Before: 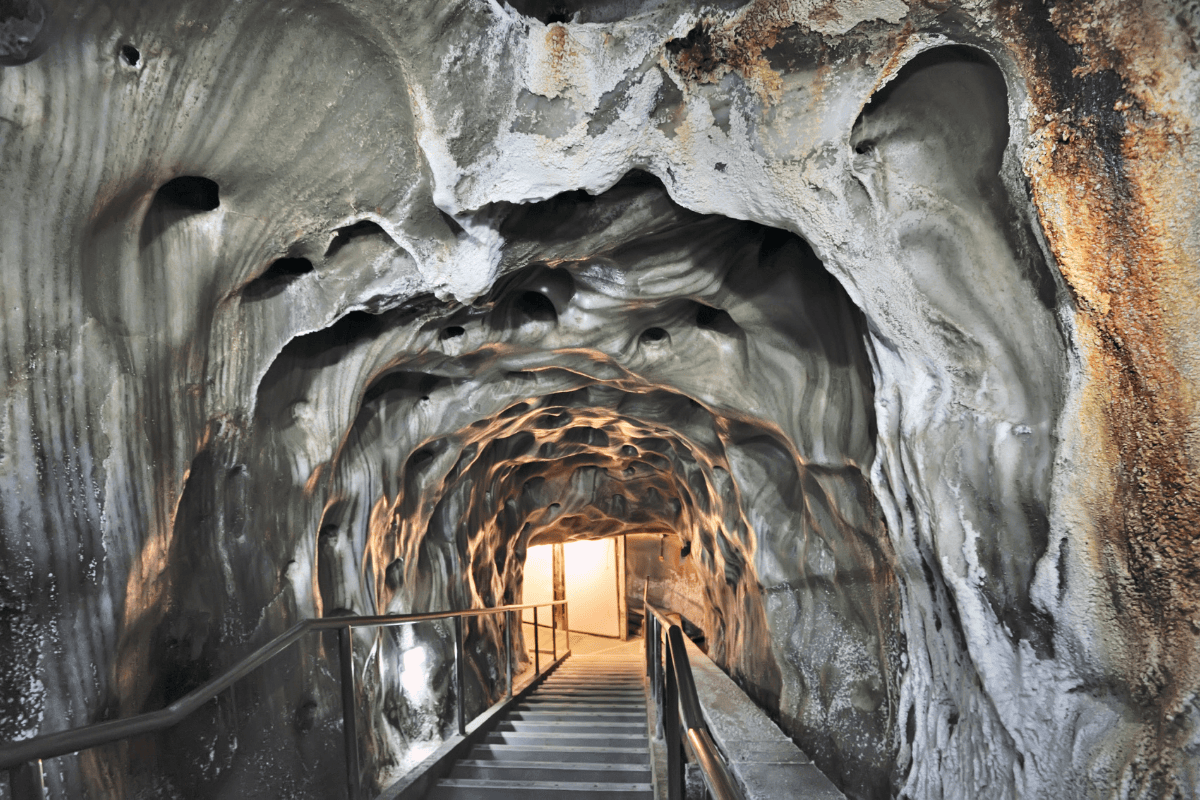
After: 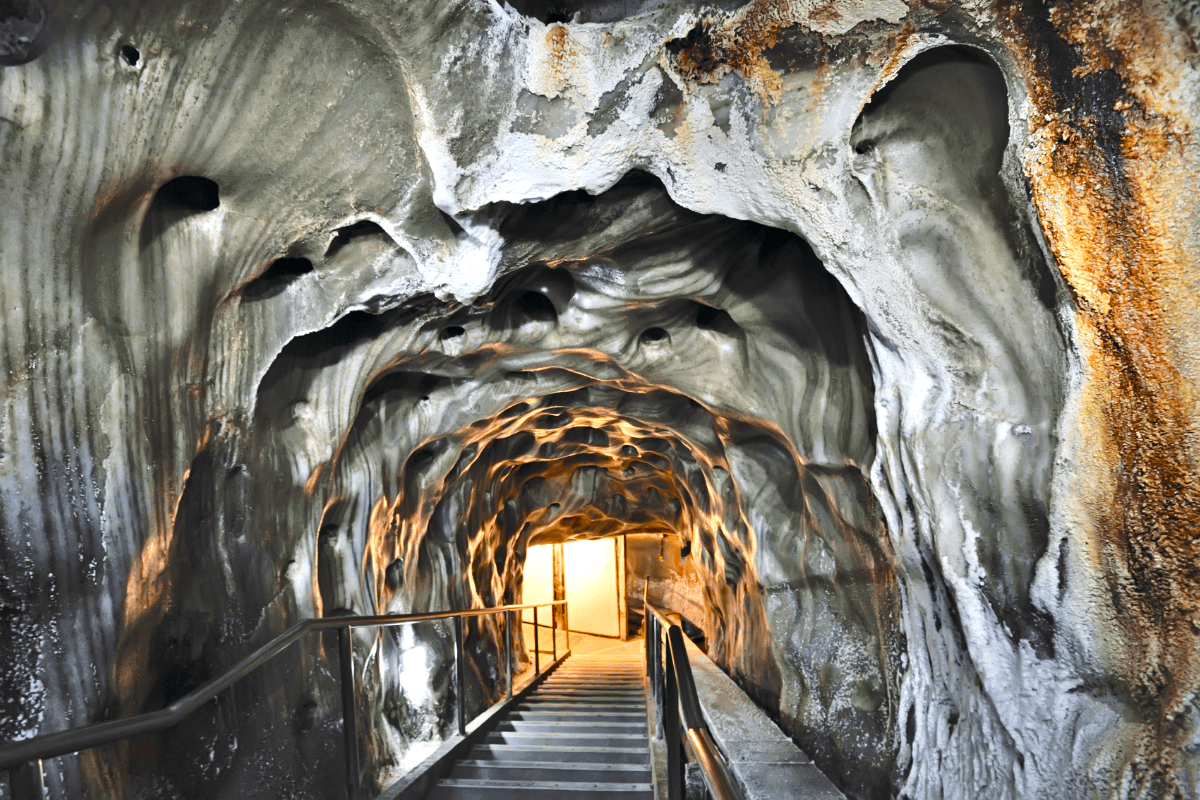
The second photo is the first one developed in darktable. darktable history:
color balance rgb: linear chroma grading › global chroma 18.9%, perceptual saturation grading › global saturation 20%, perceptual saturation grading › highlights -25%, perceptual saturation grading › shadows 50%, global vibrance 18.93%
tone equalizer: -8 EV -0.417 EV, -7 EV -0.389 EV, -6 EV -0.333 EV, -5 EV -0.222 EV, -3 EV 0.222 EV, -2 EV 0.333 EV, -1 EV 0.389 EV, +0 EV 0.417 EV, edges refinement/feathering 500, mask exposure compensation -1.57 EV, preserve details no
